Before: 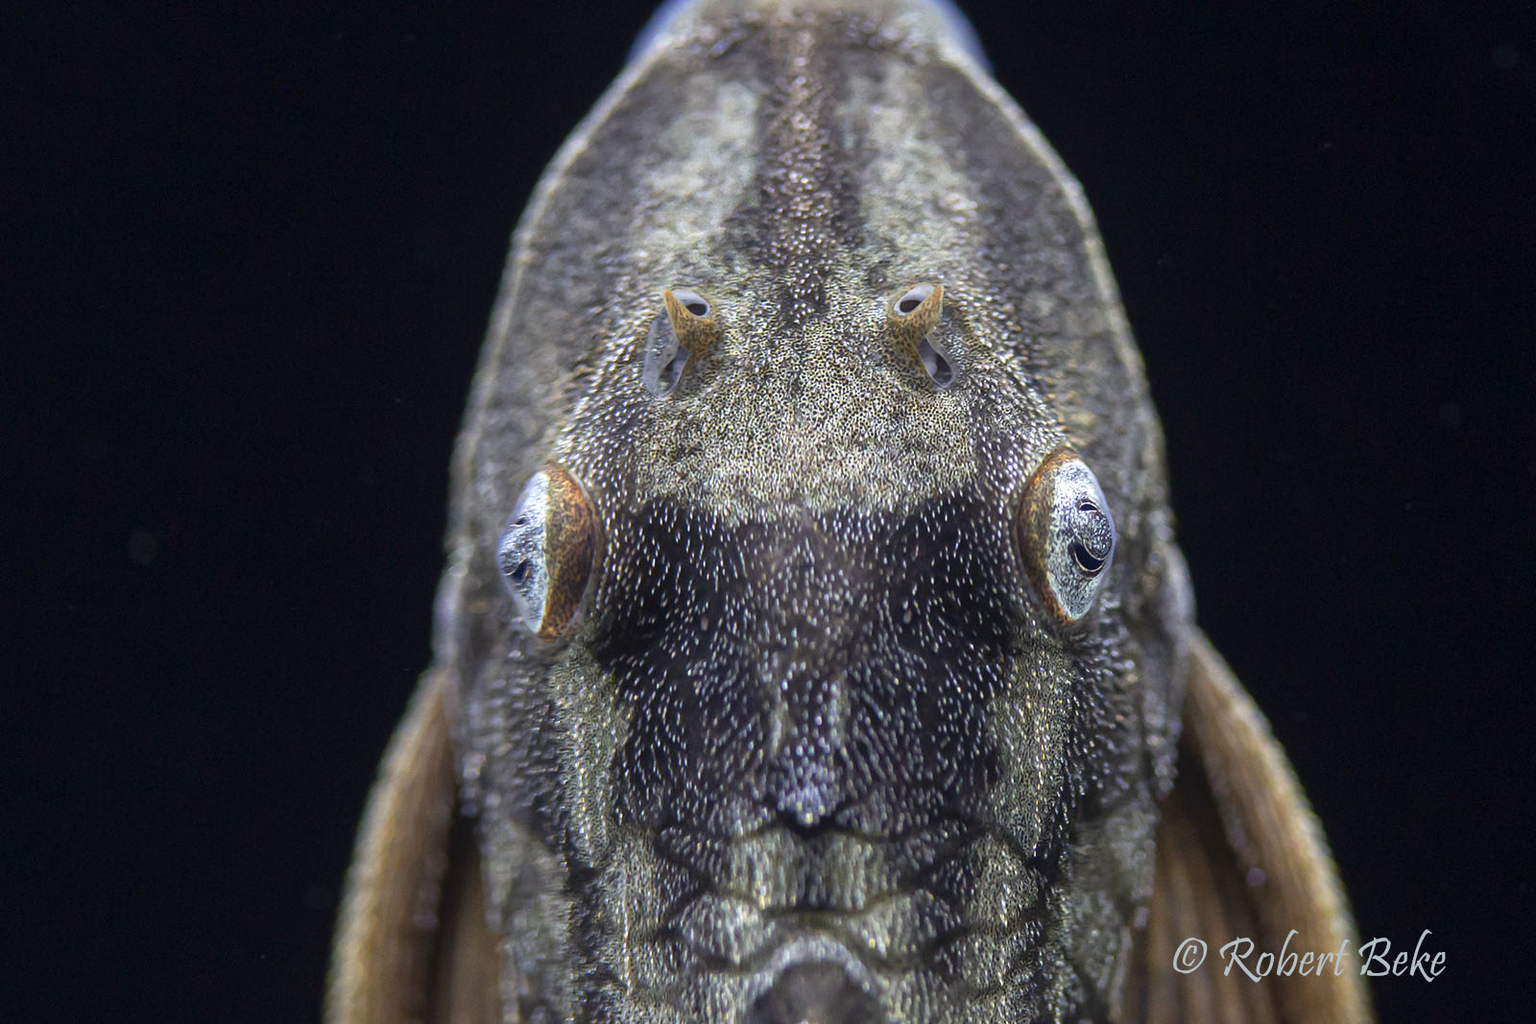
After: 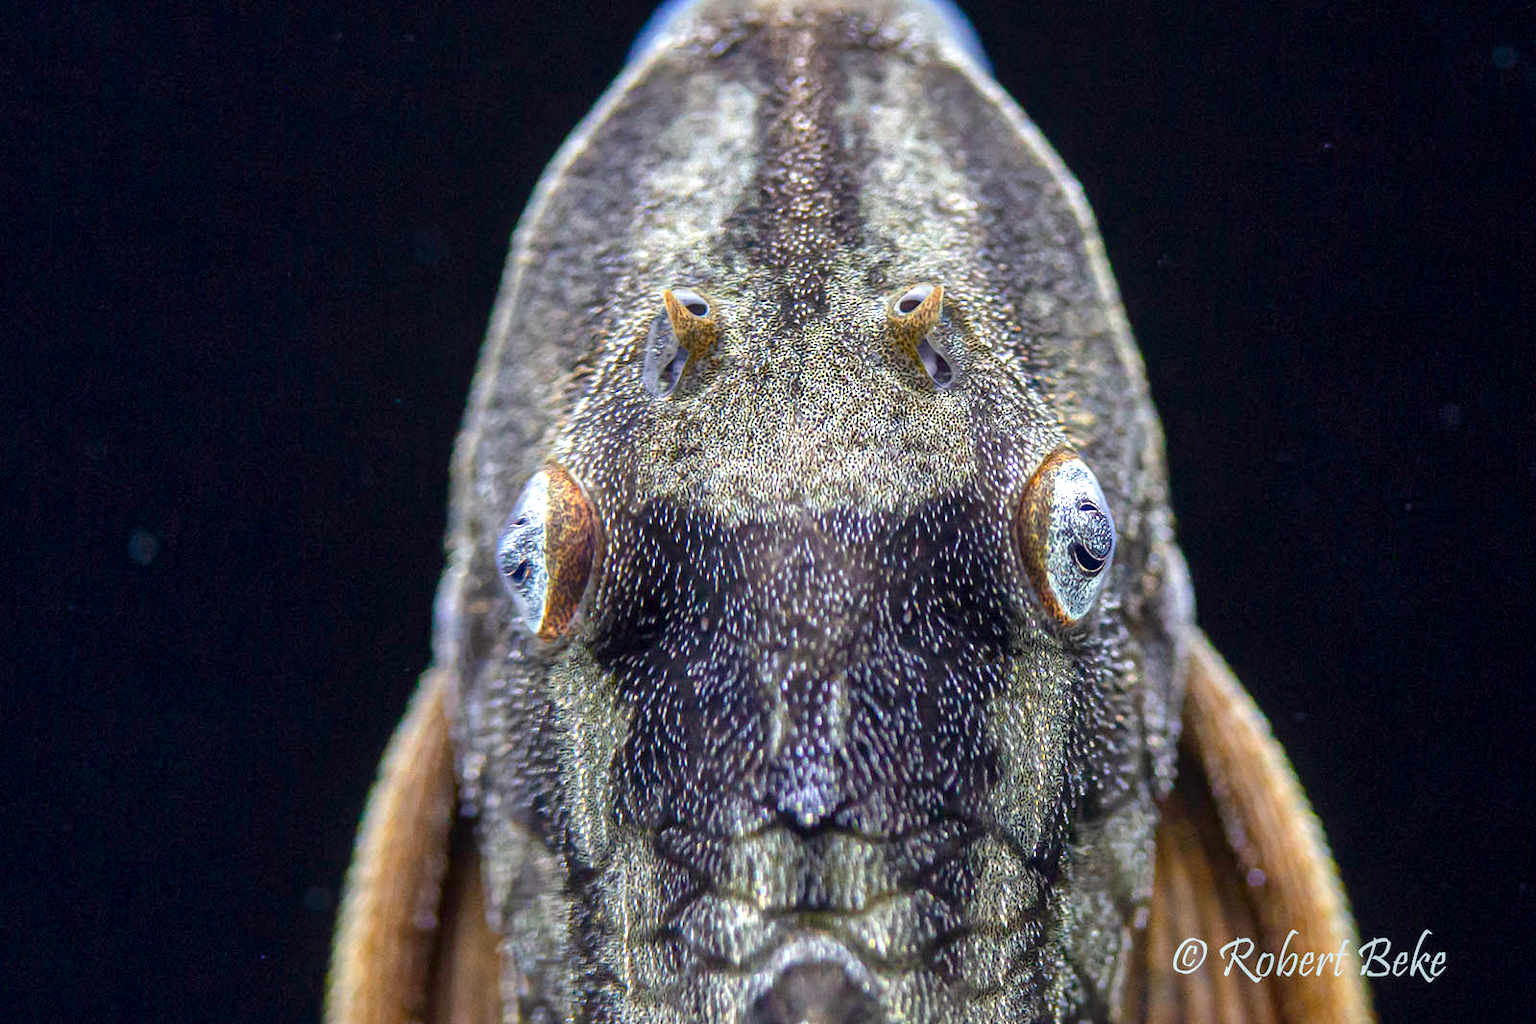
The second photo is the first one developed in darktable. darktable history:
exposure: exposure 0.524 EV, compensate highlight preservation false
shadows and highlights: radius 102.34, shadows 50.39, highlights -65.28, soften with gaussian
color balance rgb: perceptual saturation grading › global saturation 20%, perceptual saturation grading › highlights -24.734%, perceptual saturation grading › shadows 24.356%, global vibrance 20%
local contrast: on, module defaults
